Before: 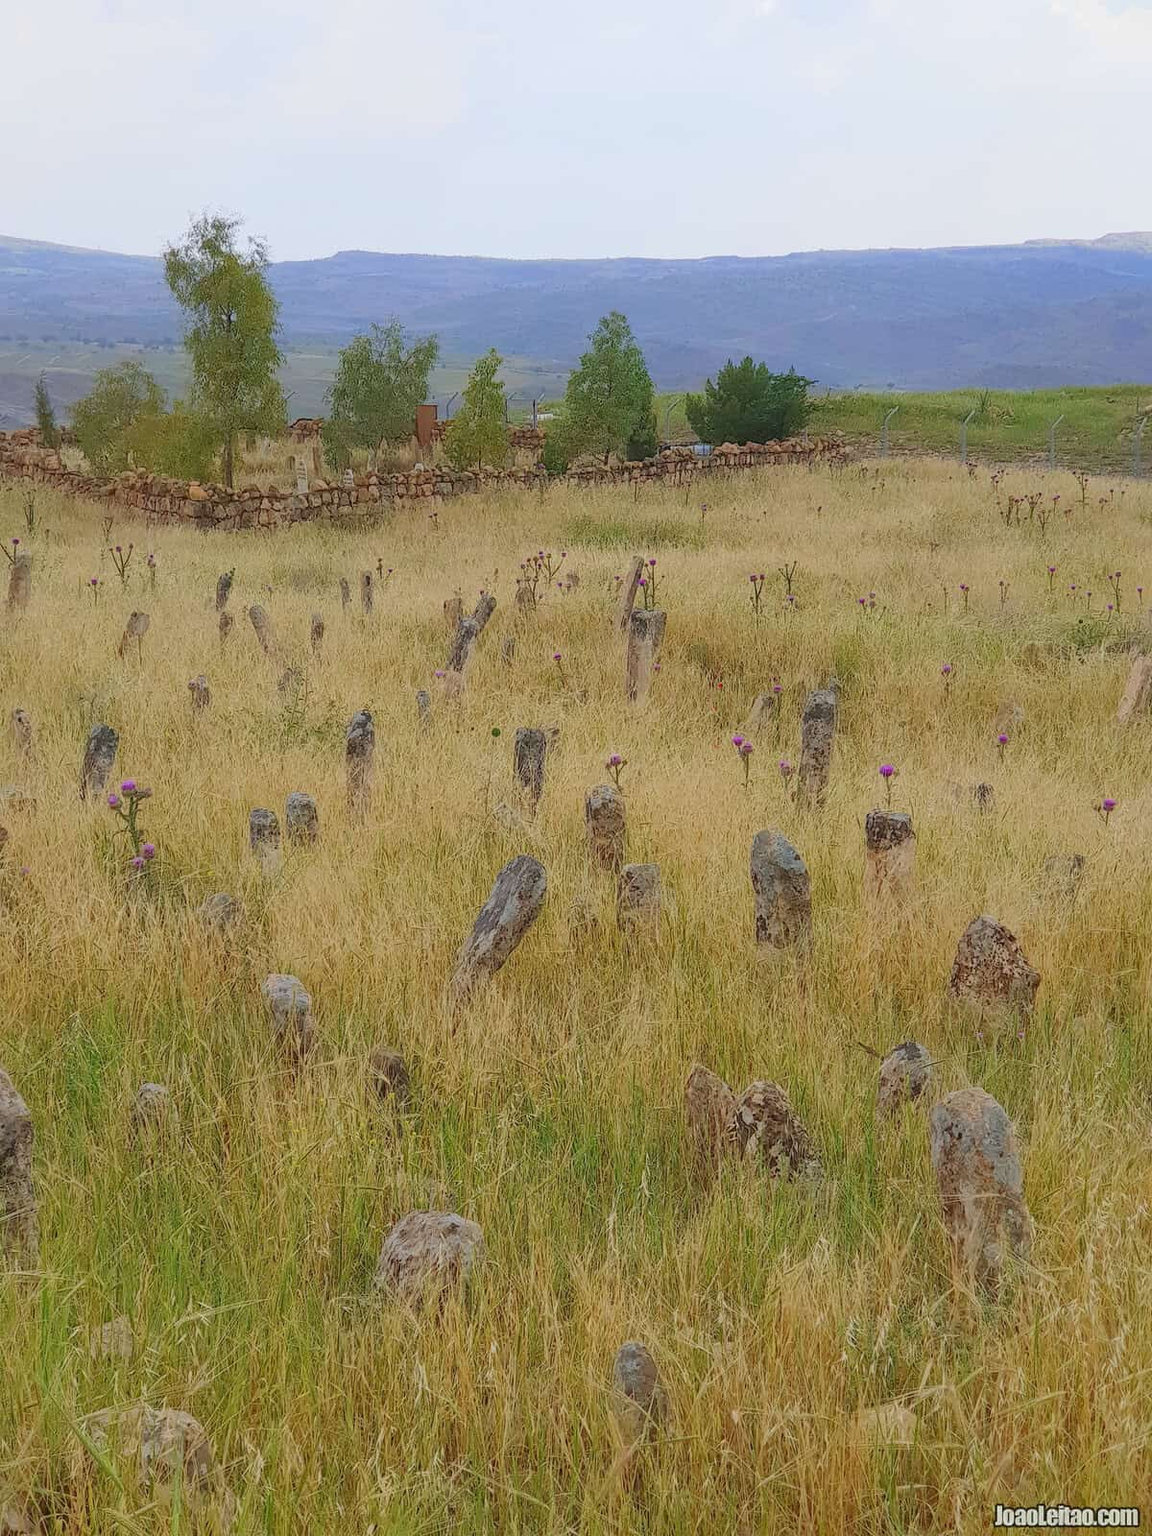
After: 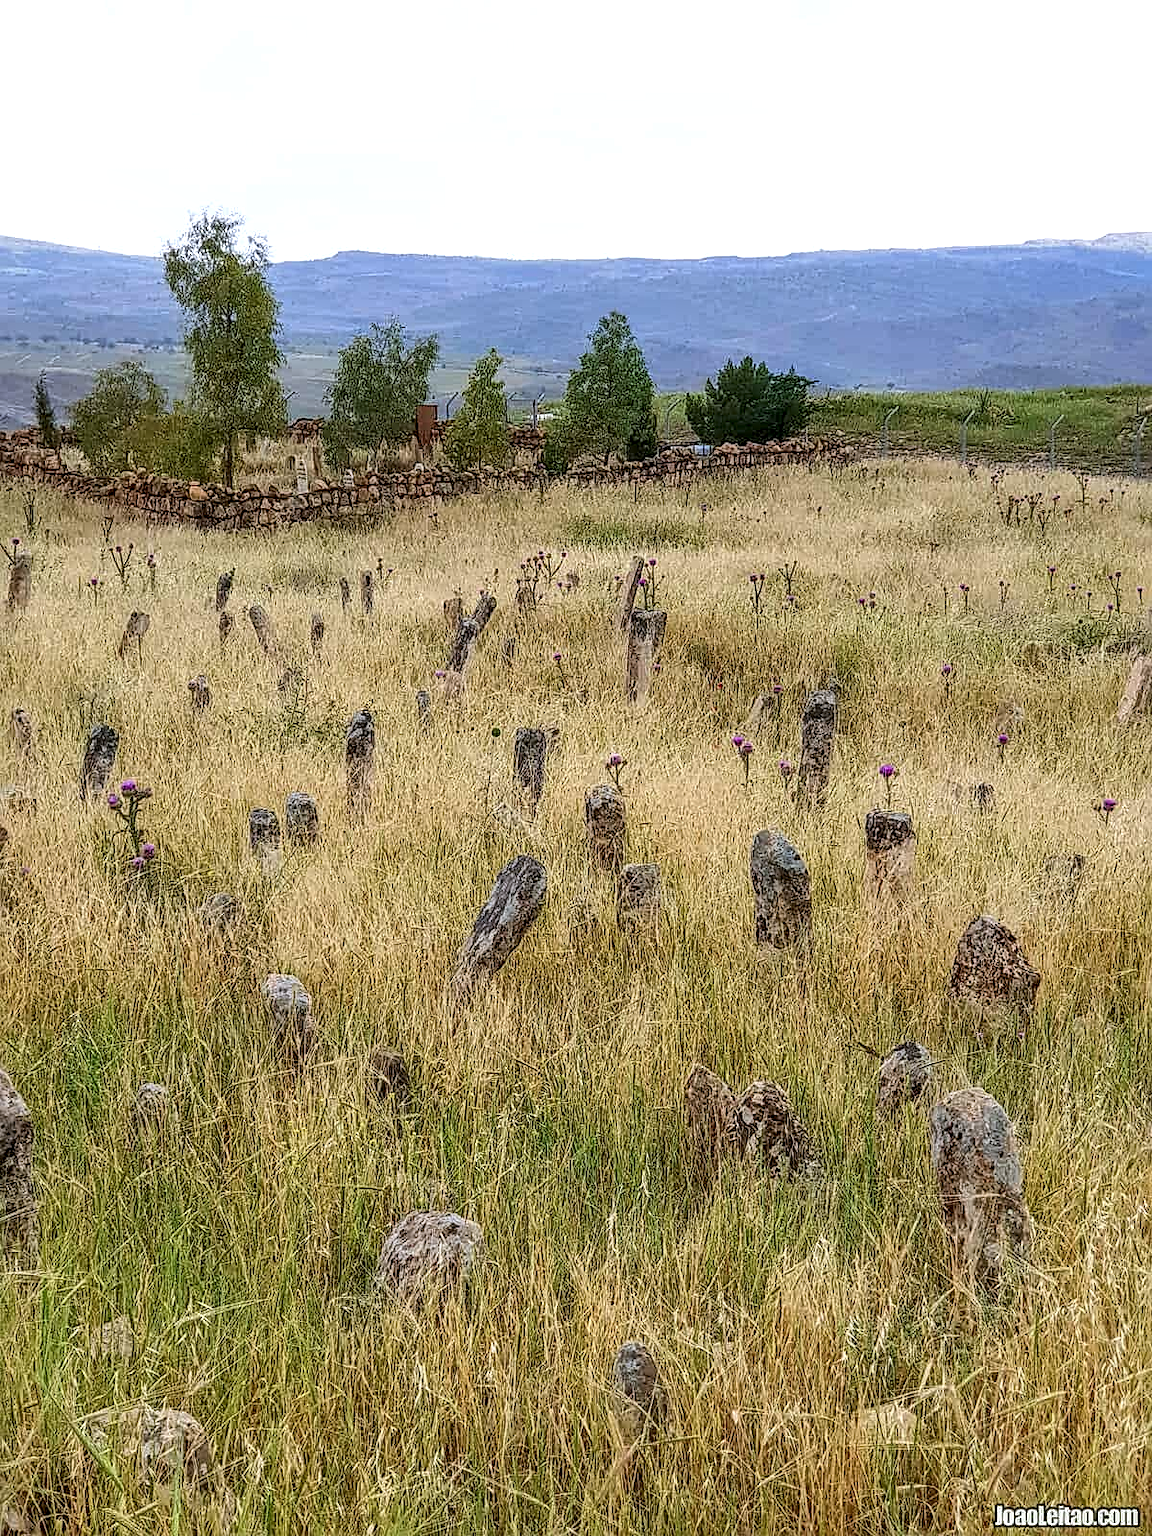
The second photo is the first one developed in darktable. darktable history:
tone equalizer: -8 EV -0.417 EV, -7 EV -0.389 EV, -6 EV -0.333 EV, -5 EV -0.222 EV, -3 EV 0.222 EV, -2 EV 0.333 EV, -1 EV 0.389 EV, +0 EV 0.417 EV, edges refinement/feathering 500, mask exposure compensation -1.57 EV, preserve details no
sharpen: on, module defaults
color correction: highlights a* -0.137, highlights b* -5.91, shadows a* -0.137, shadows b* -0.137
local contrast: highlights 0%, shadows 0%, detail 182%
